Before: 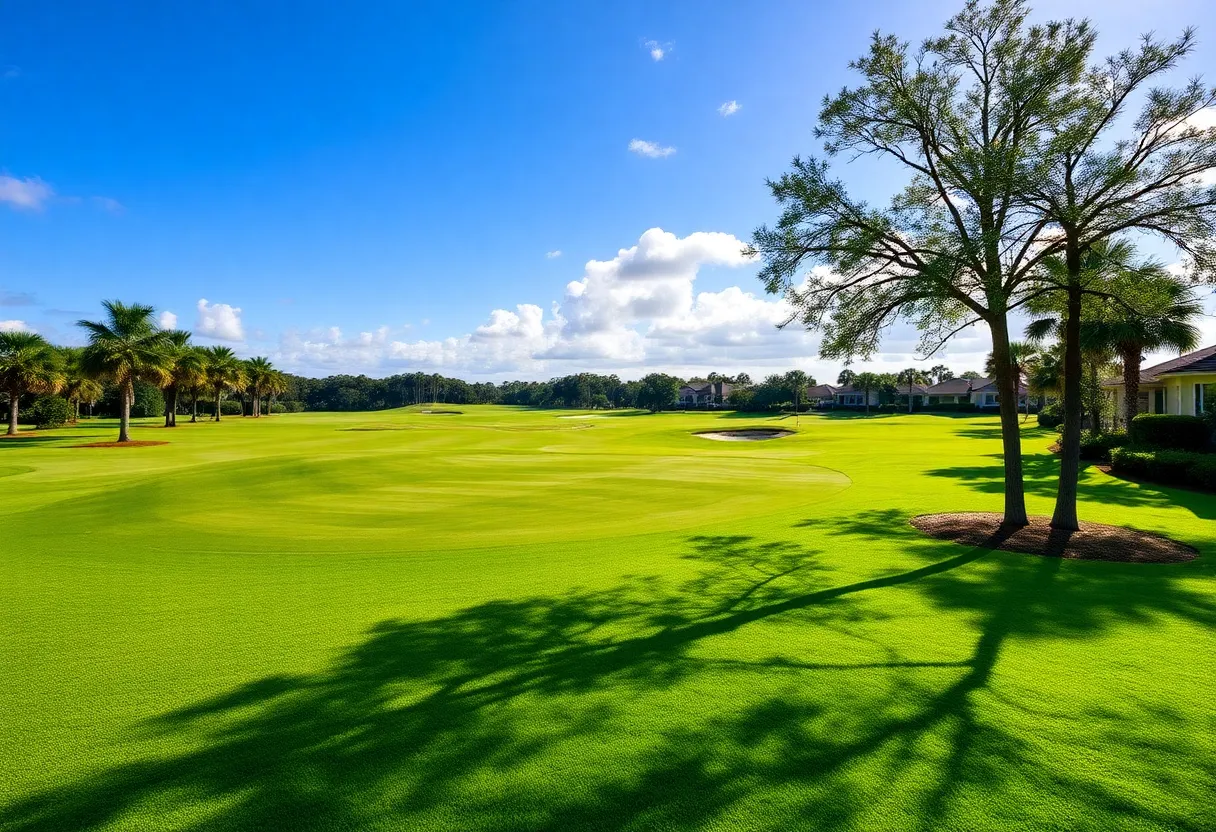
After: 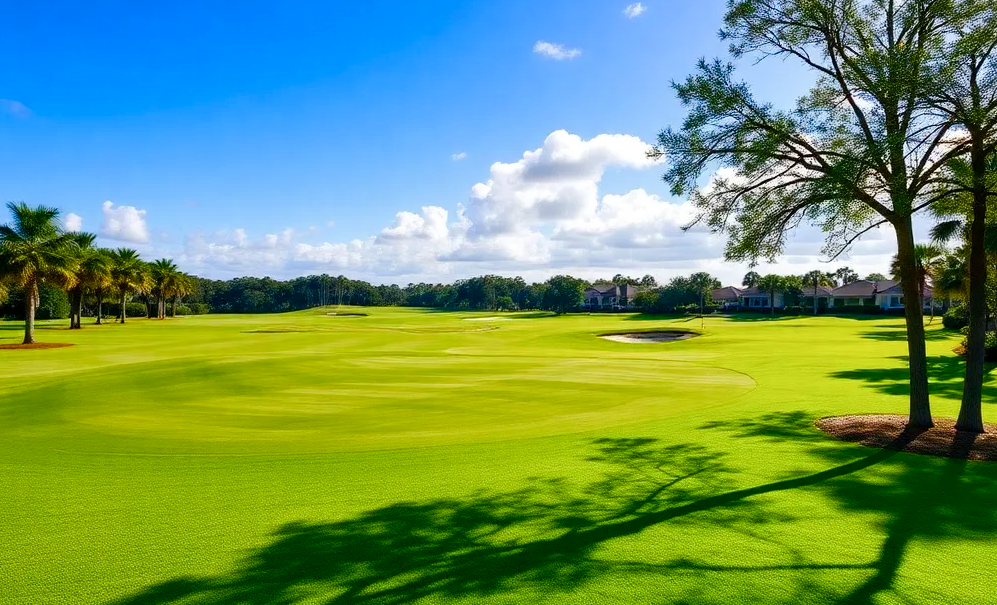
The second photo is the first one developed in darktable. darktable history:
color balance rgb: perceptual saturation grading › global saturation 20%, perceptual saturation grading › highlights -25%, perceptual saturation grading › shadows 50%
crop: left 7.856%, top 11.836%, right 10.12%, bottom 15.387%
color balance: output saturation 98.5%
